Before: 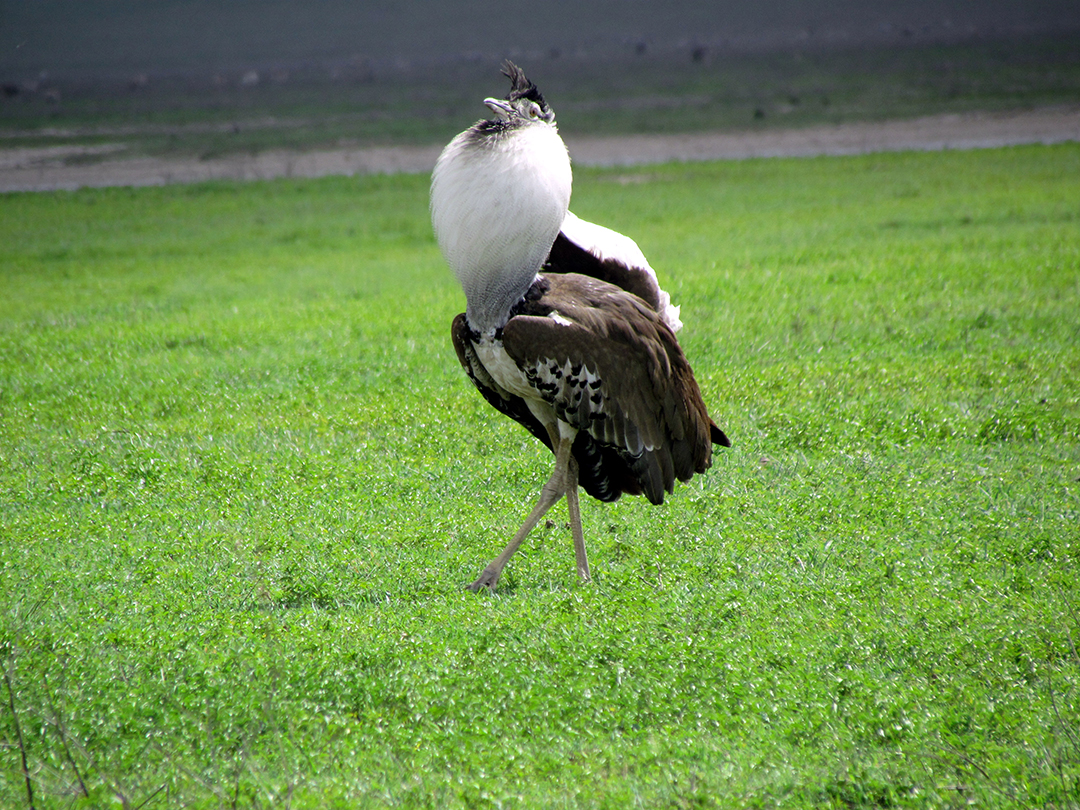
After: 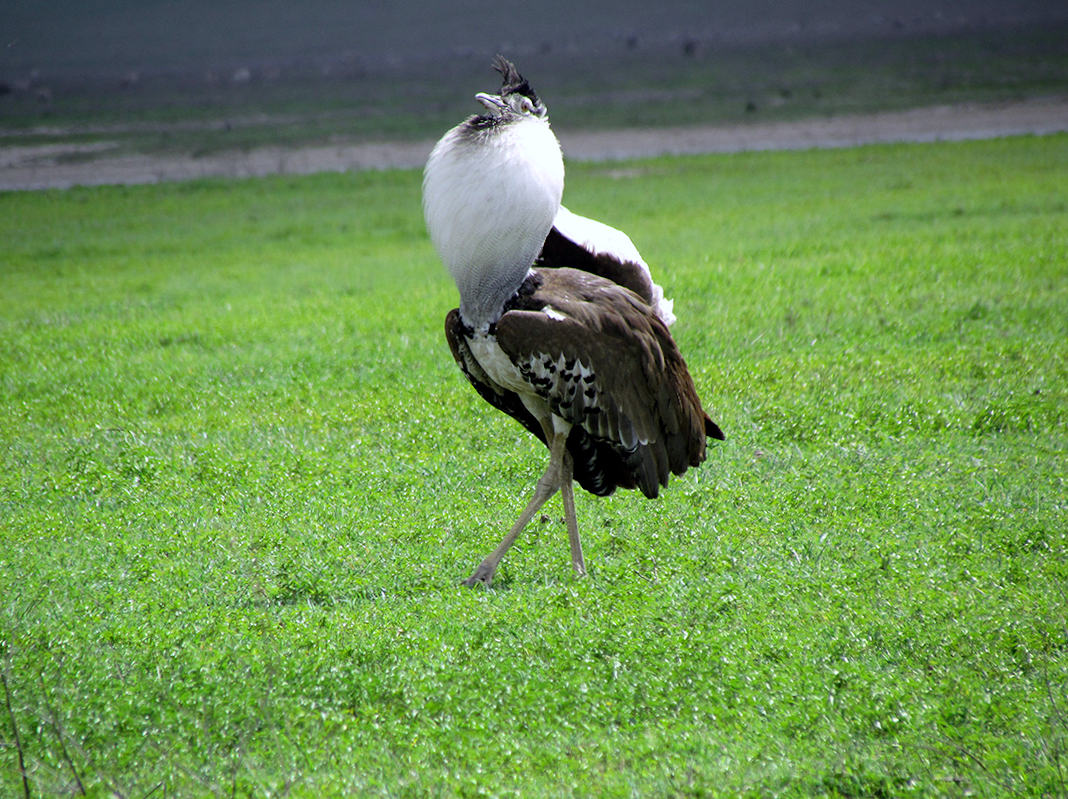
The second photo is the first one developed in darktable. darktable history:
white balance: red 0.967, blue 1.049
rotate and perspective: rotation -0.45°, automatic cropping original format, crop left 0.008, crop right 0.992, crop top 0.012, crop bottom 0.988
